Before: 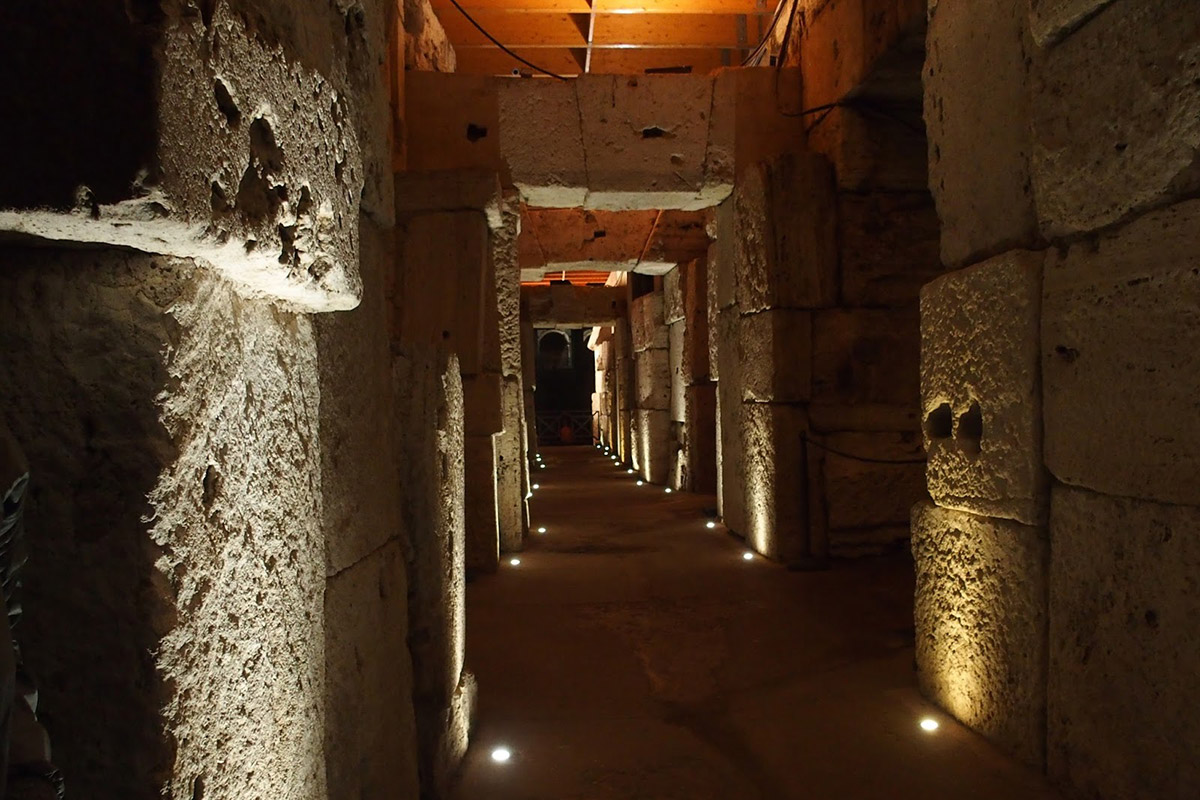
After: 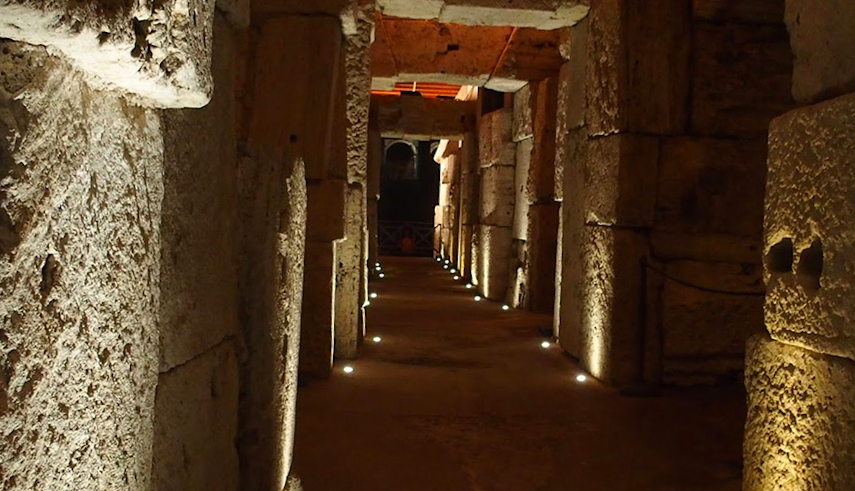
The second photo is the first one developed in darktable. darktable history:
contrast brightness saturation: saturation 0.124
crop and rotate: angle -3.56°, left 9.796%, top 20.992%, right 12.384%, bottom 11.907%
